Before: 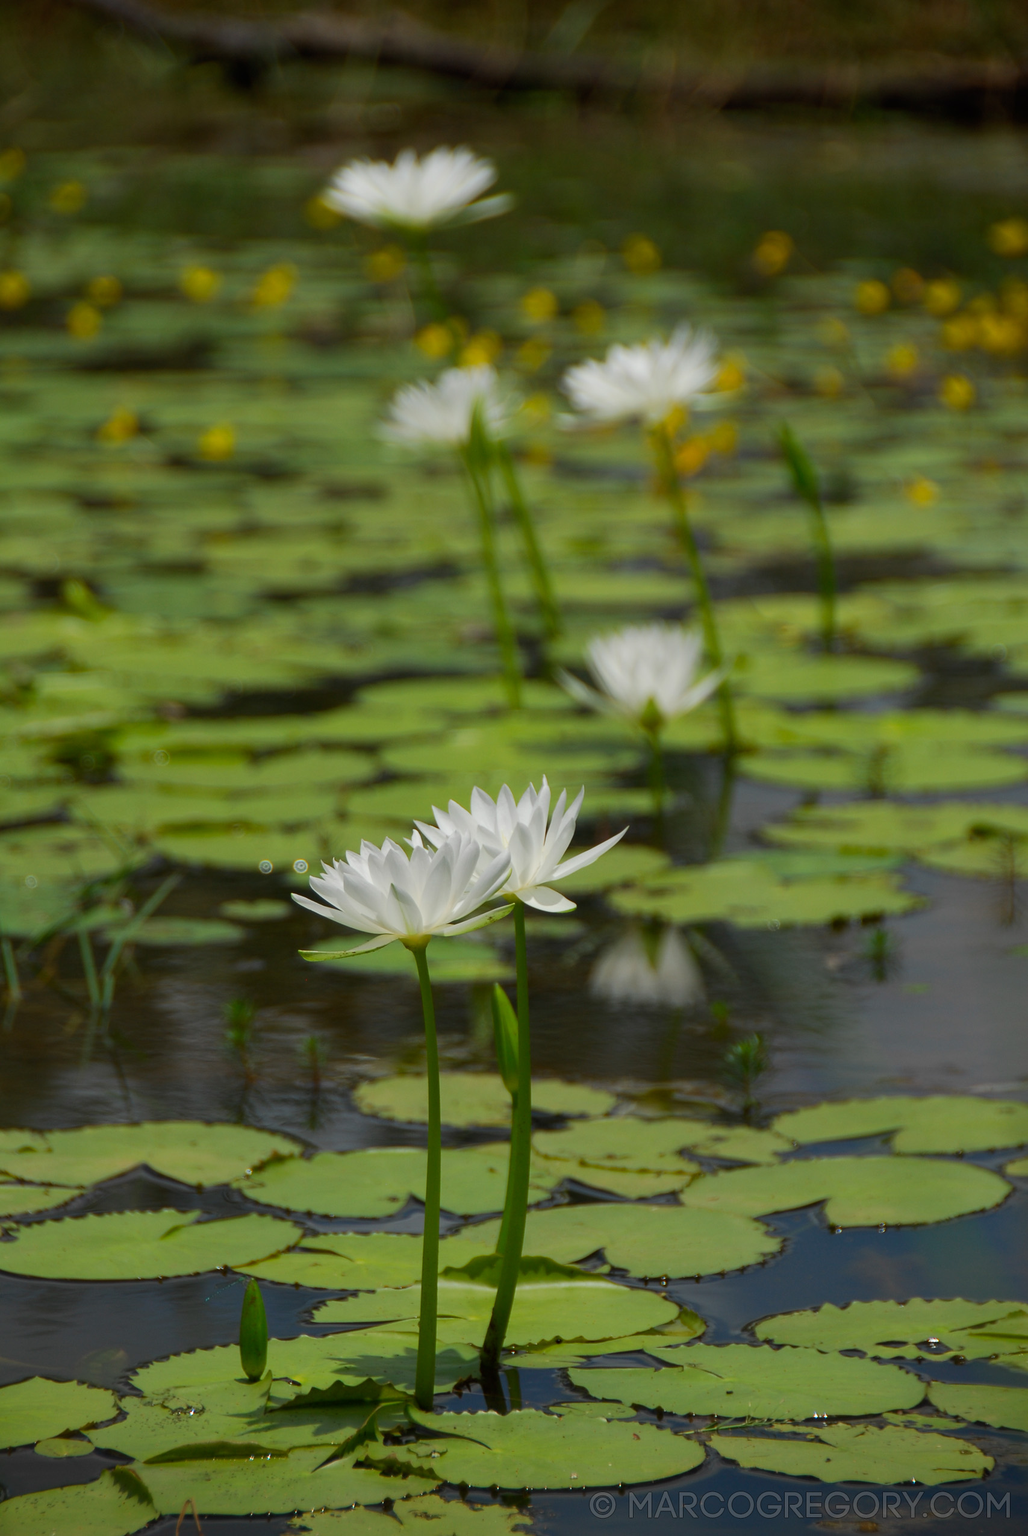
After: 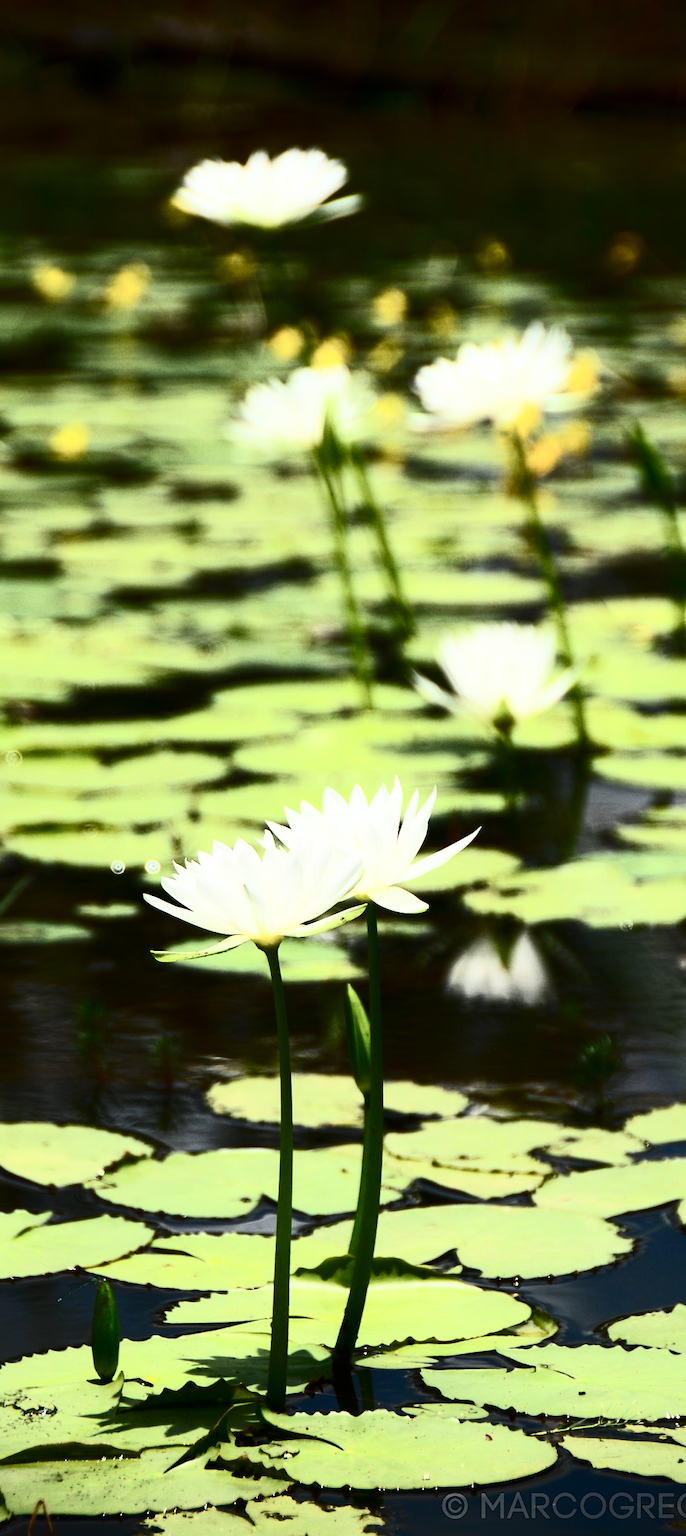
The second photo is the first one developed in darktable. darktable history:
contrast brightness saturation: contrast 0.944, brightness 0.203
tone equalizer: -8 EV -0.739 EV, -7 EV -0.733 EV, -6 EV -0.636 EV, -5 EV -0.421 EV, -3 EV 0.379 EV, -2 EV 0.6 EV, -1 EV 0.679 EV, +0 EV 0.736 EV
crop and rotate: left 14.431%, right 18.779%
